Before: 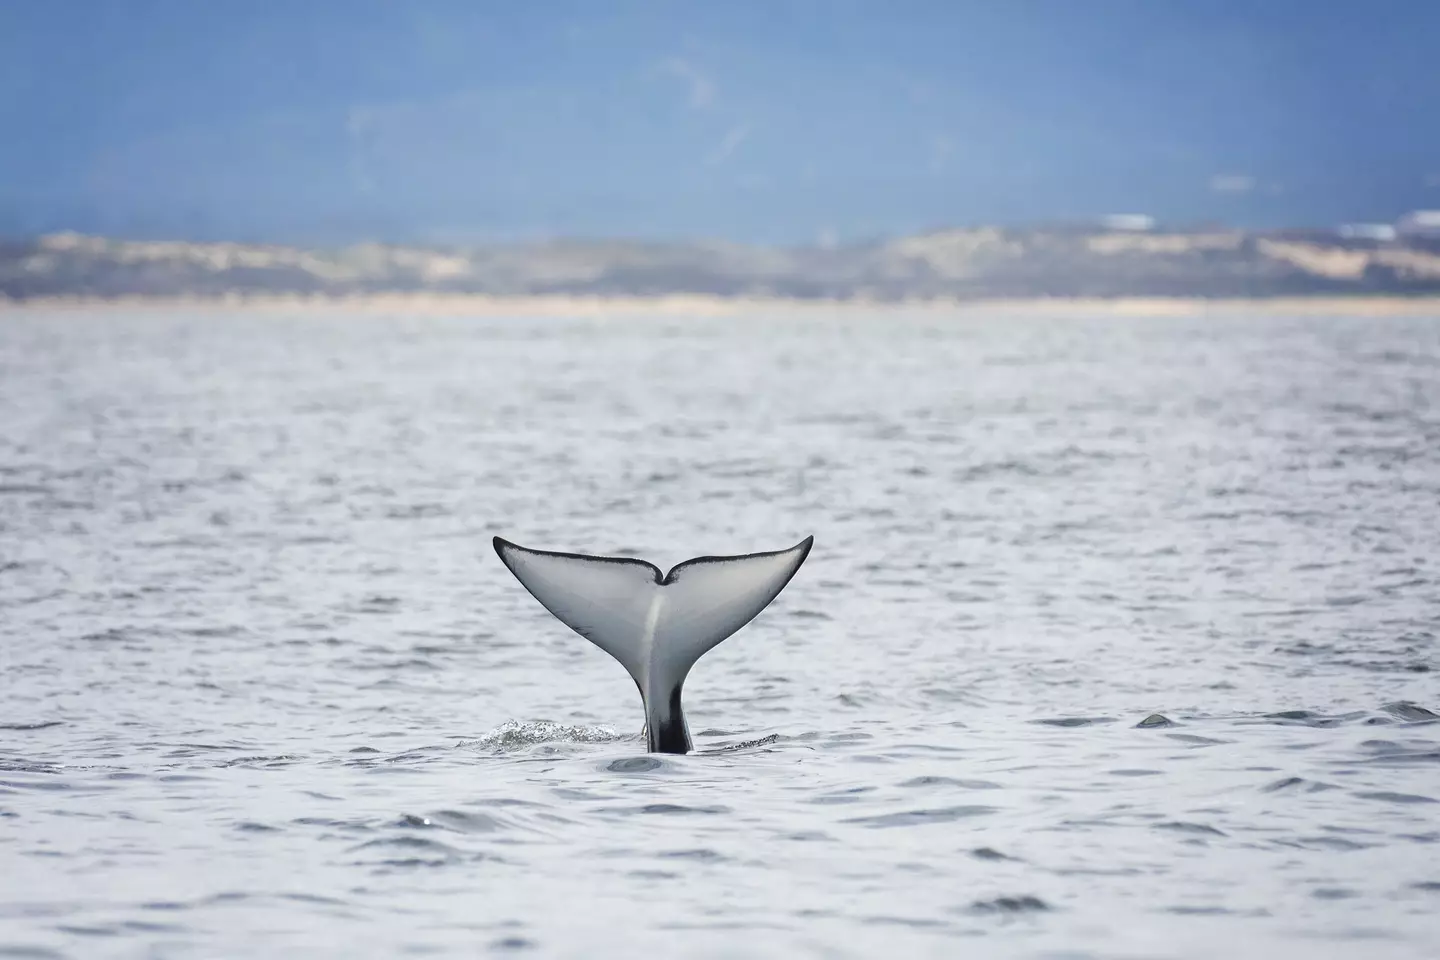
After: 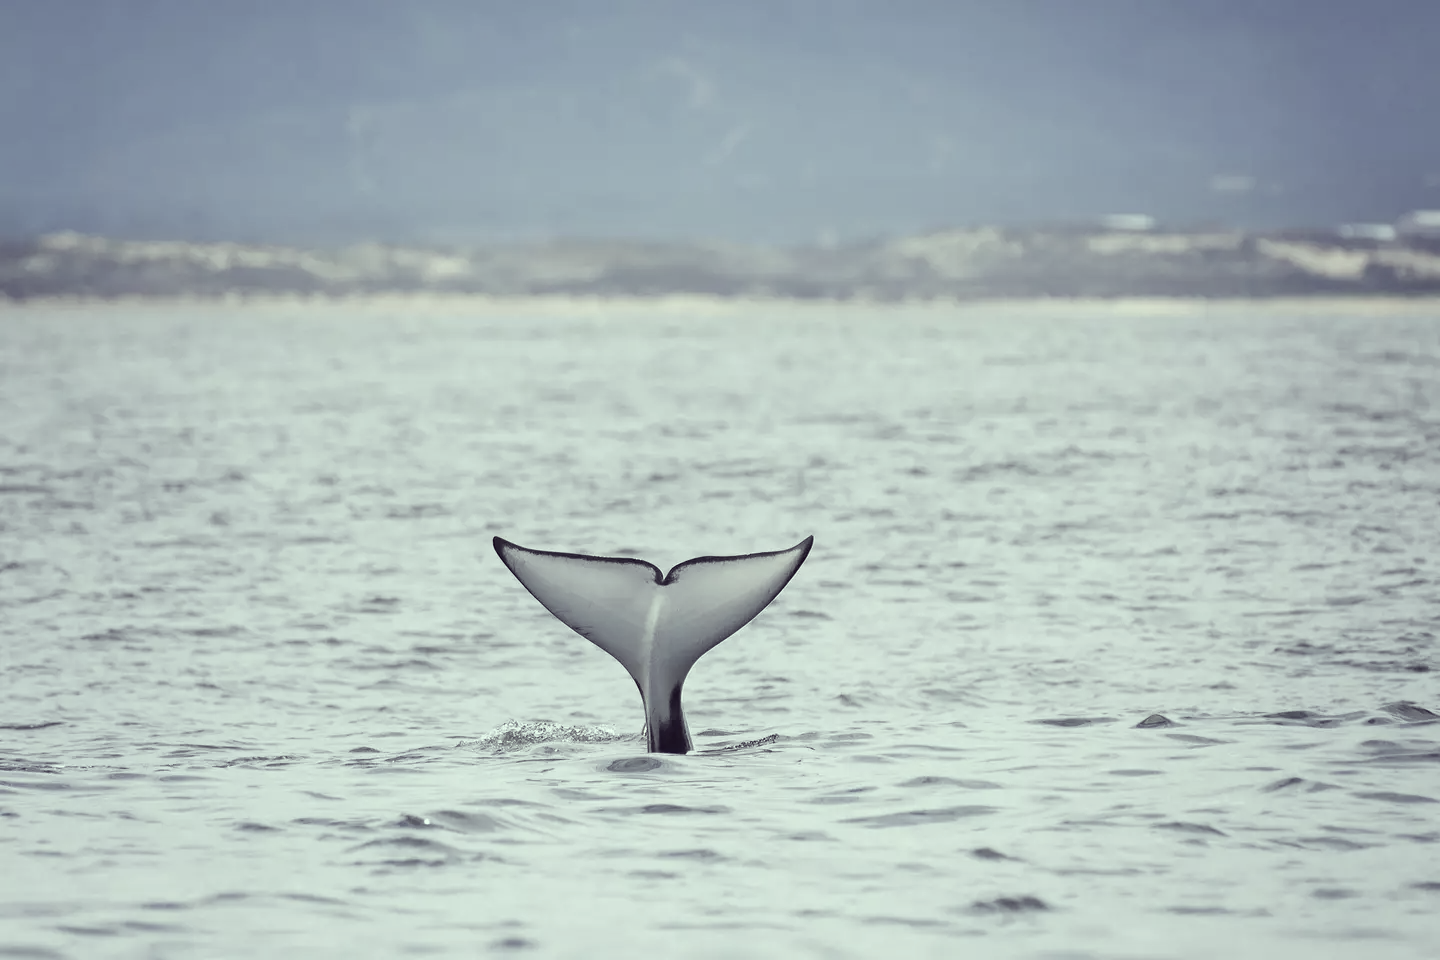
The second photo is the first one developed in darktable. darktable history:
color correction: highlights a* -20.17, highlights b* 20.27, shadows a* 20.03, shadows b* -20.46, saturation 0.43
white balance: red 0.976, blue 1.04
